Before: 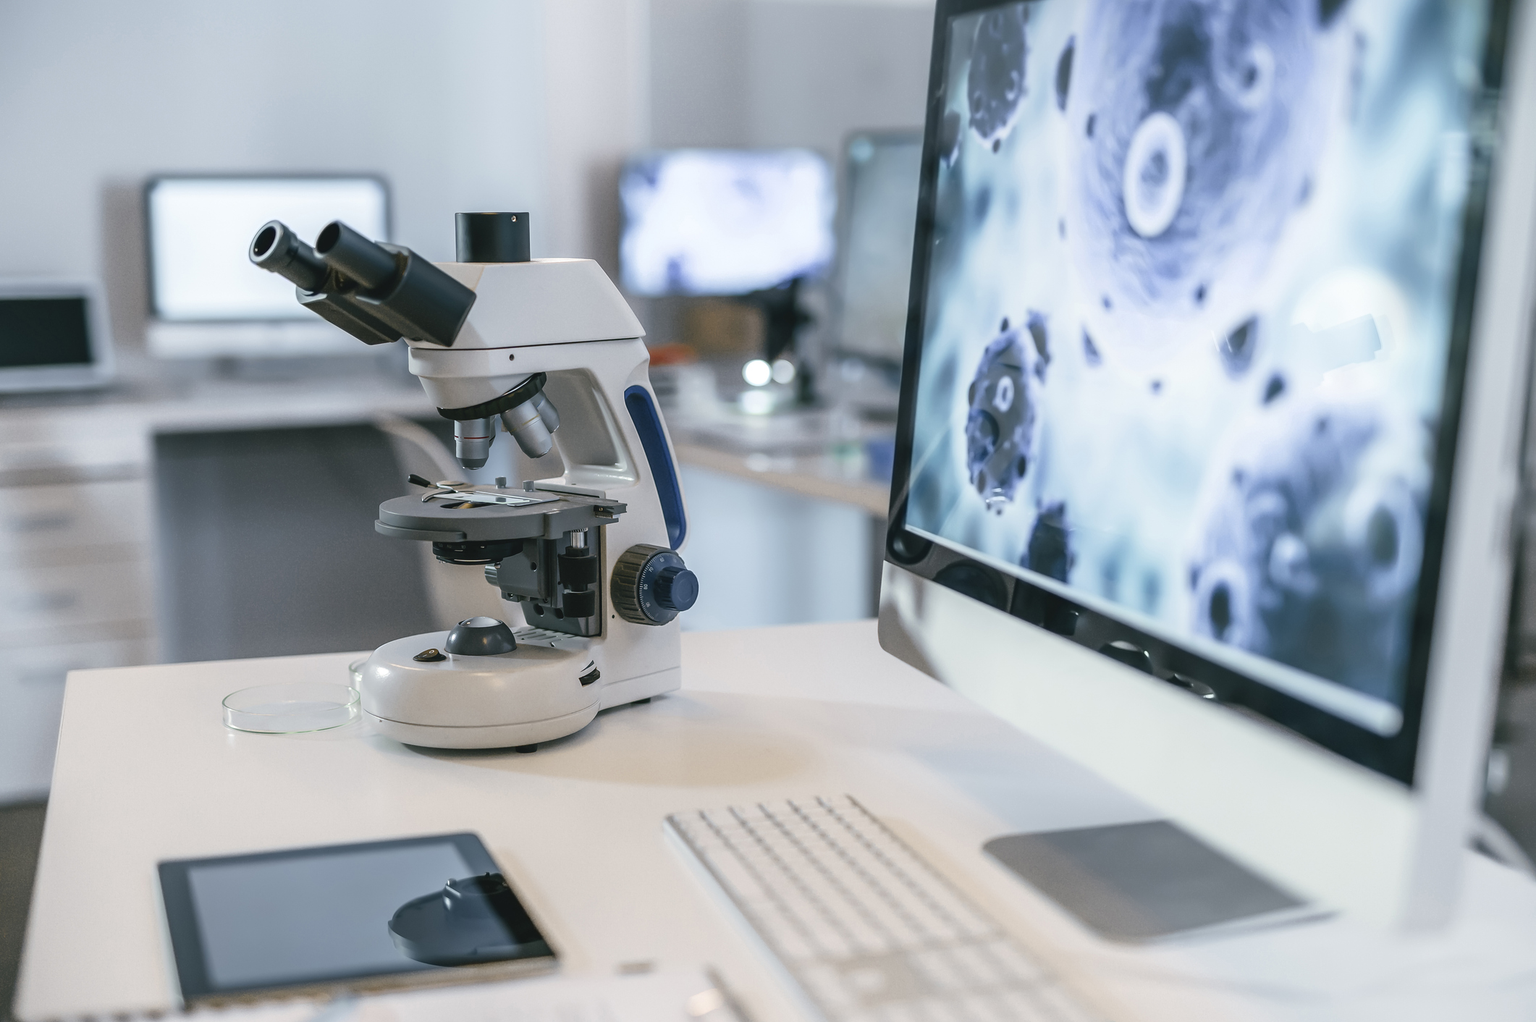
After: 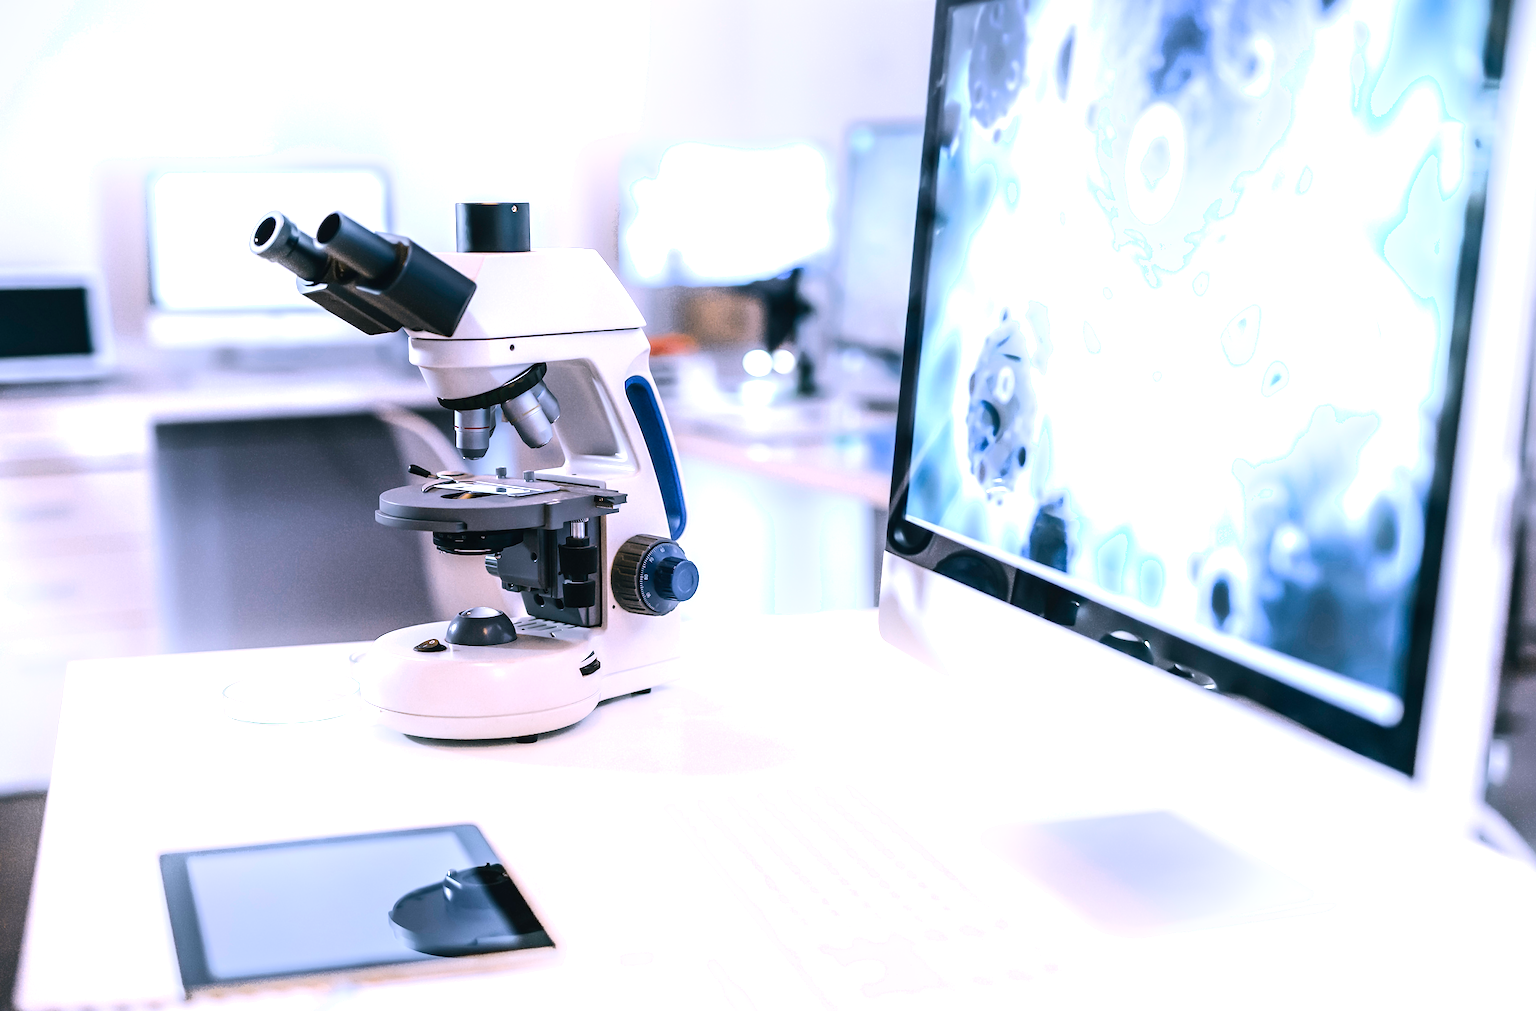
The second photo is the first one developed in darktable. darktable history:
tone equalizer: -8 EV -0.75 EV, -7 EV -0.7 EV, -6 EV -0.6 EV, -5 EV -0.4 EV, -3 EV 0.4 EV, -2 EV 0.6 EV, -1 EV 0.7 EV, +0 EV 0.75 EV, edges refinement/feathering 500, mask exposure compensation -1.57 EV, preserve details no
white balance: red 1.042, blue 1.17
crop: top 1.049%, right 0.001%
color balance rgb: linear chroma grading › shadows 19.44%, linear chroma grading › highlights 3.42%, linear chroma grading › mid-tones 10.16%
shadows and highlights: shadows -24.28, highlights 49.77, soften with gaussian
exposure: exposure 0.2 EV, compensate highlight preservation false
